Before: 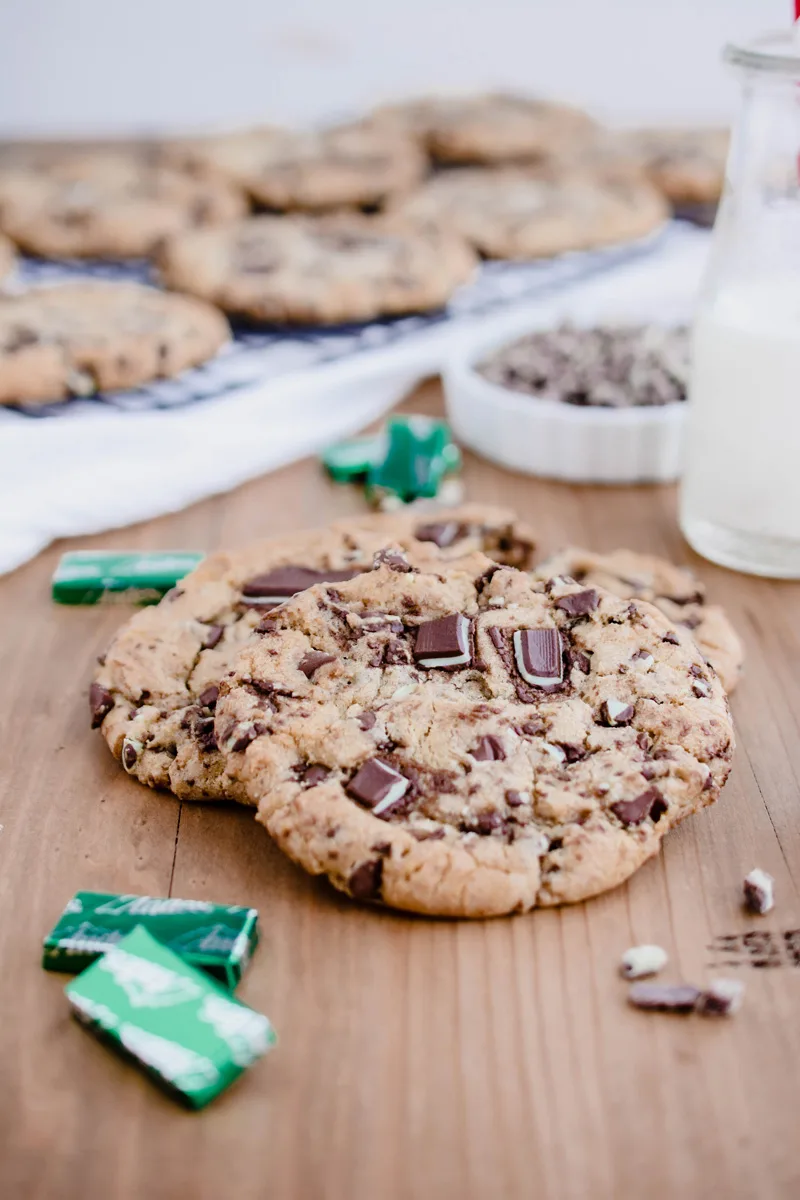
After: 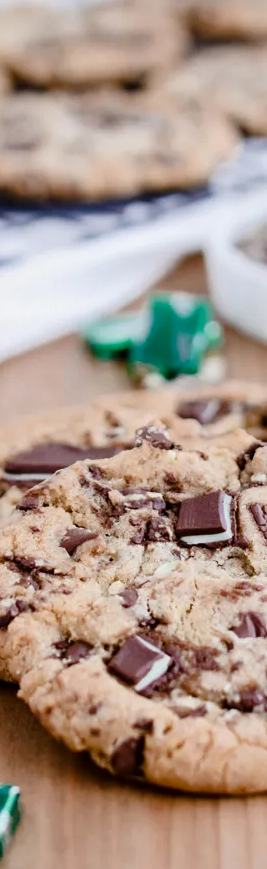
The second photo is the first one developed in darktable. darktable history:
local contrast: mode bilateral grid, contrast 20, coarseness 51, detail 132%, midtone range 0.2
crop and rotate: left 29.893%, top 10.278%, right 36.638%, bottom 17.261%
